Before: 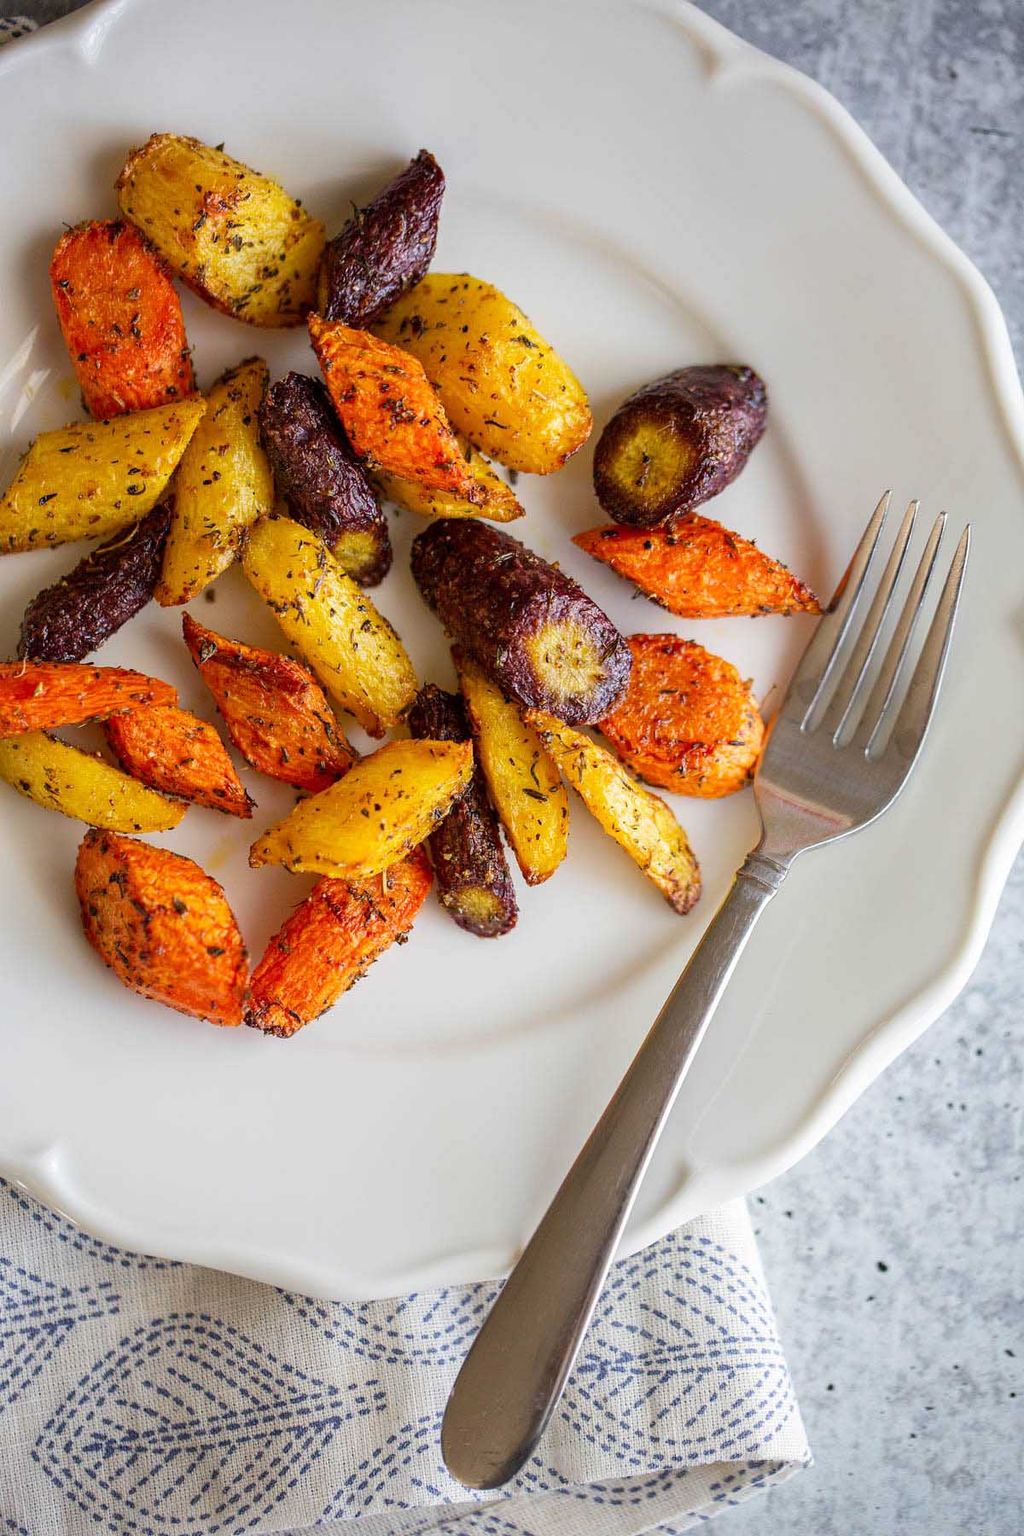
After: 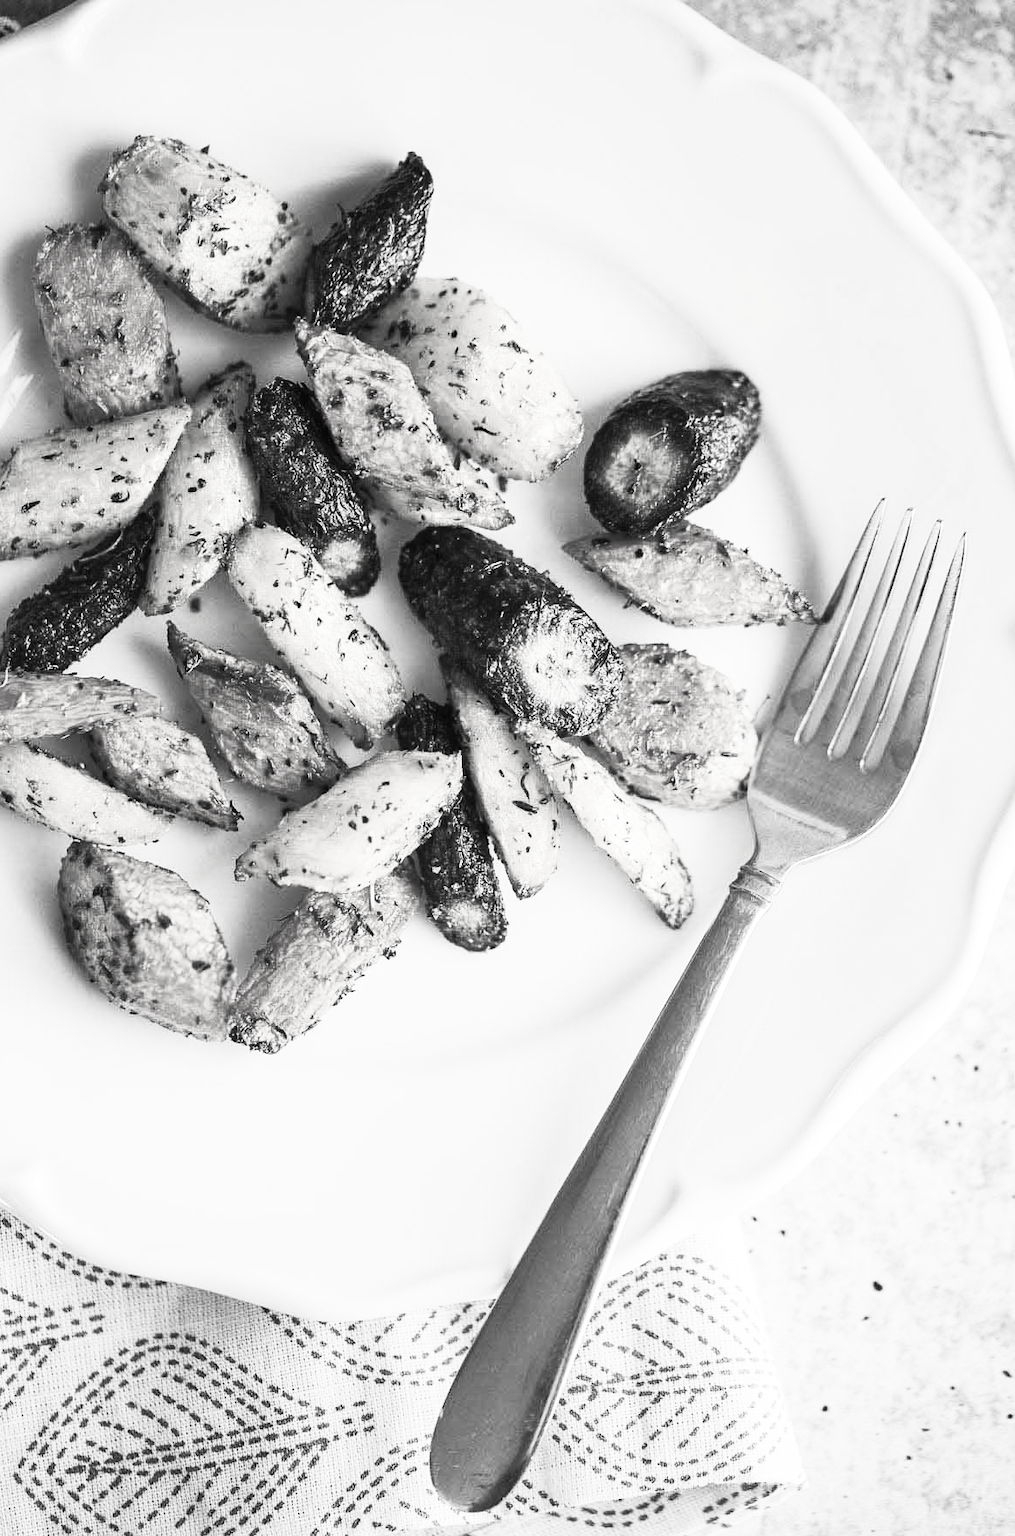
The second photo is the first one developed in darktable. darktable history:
contrast brightness saturation: contrast 0.527, brightness 0.472, saturation -0.993
crop and rotate: left 1.767%, right 0.512%, bottom 1.488%
